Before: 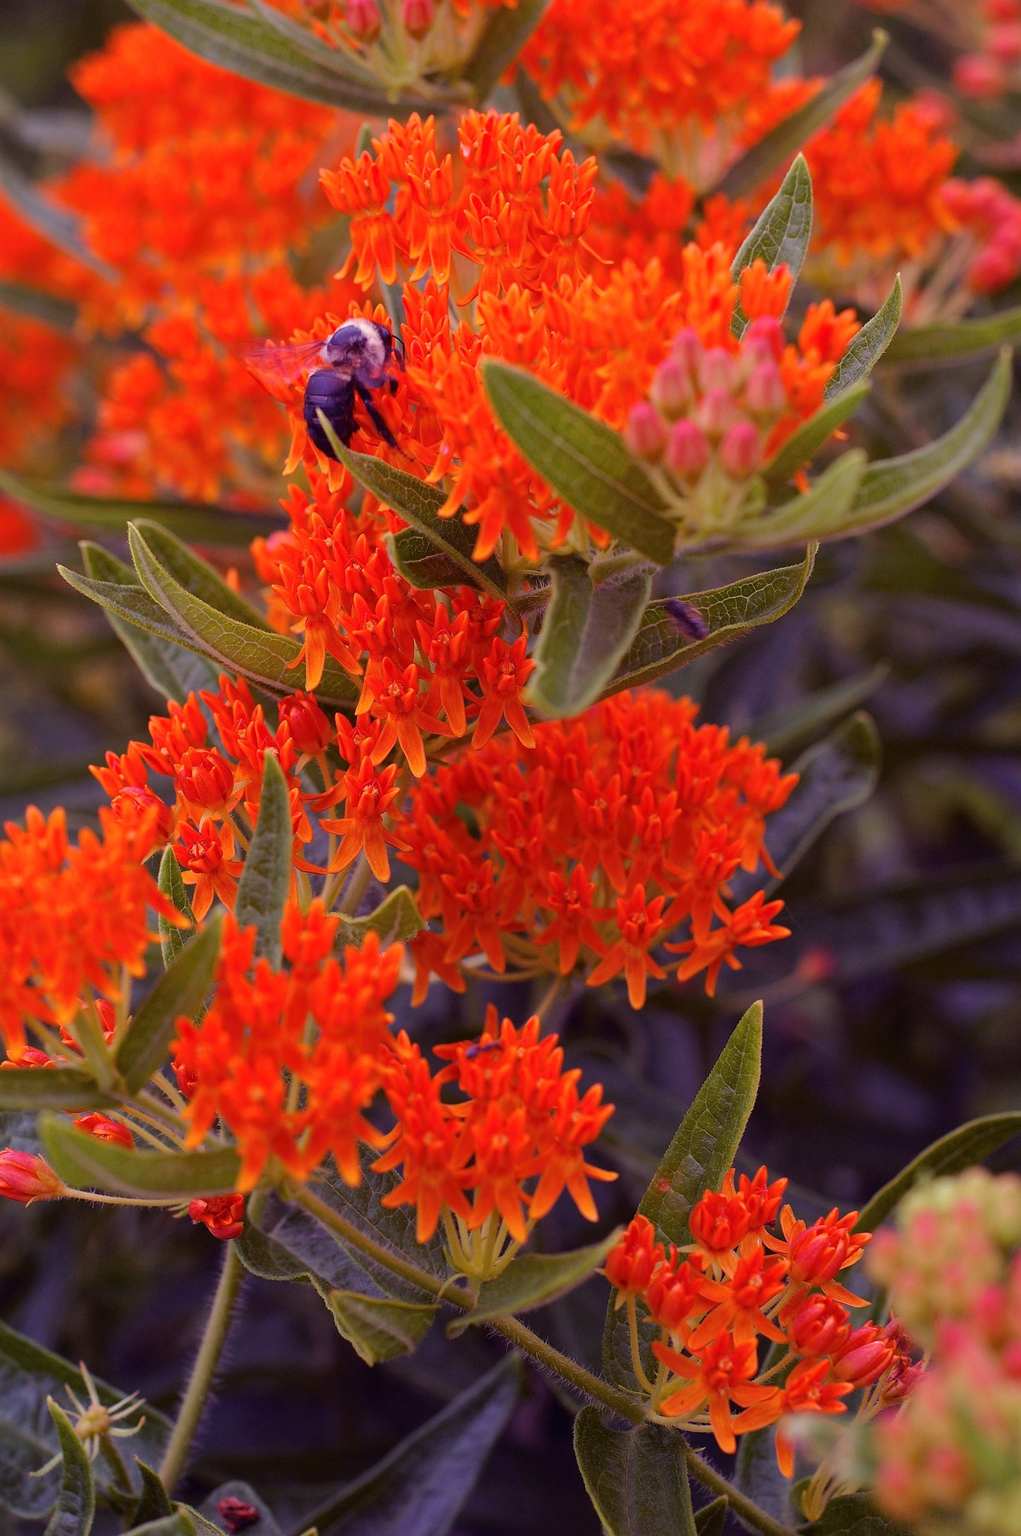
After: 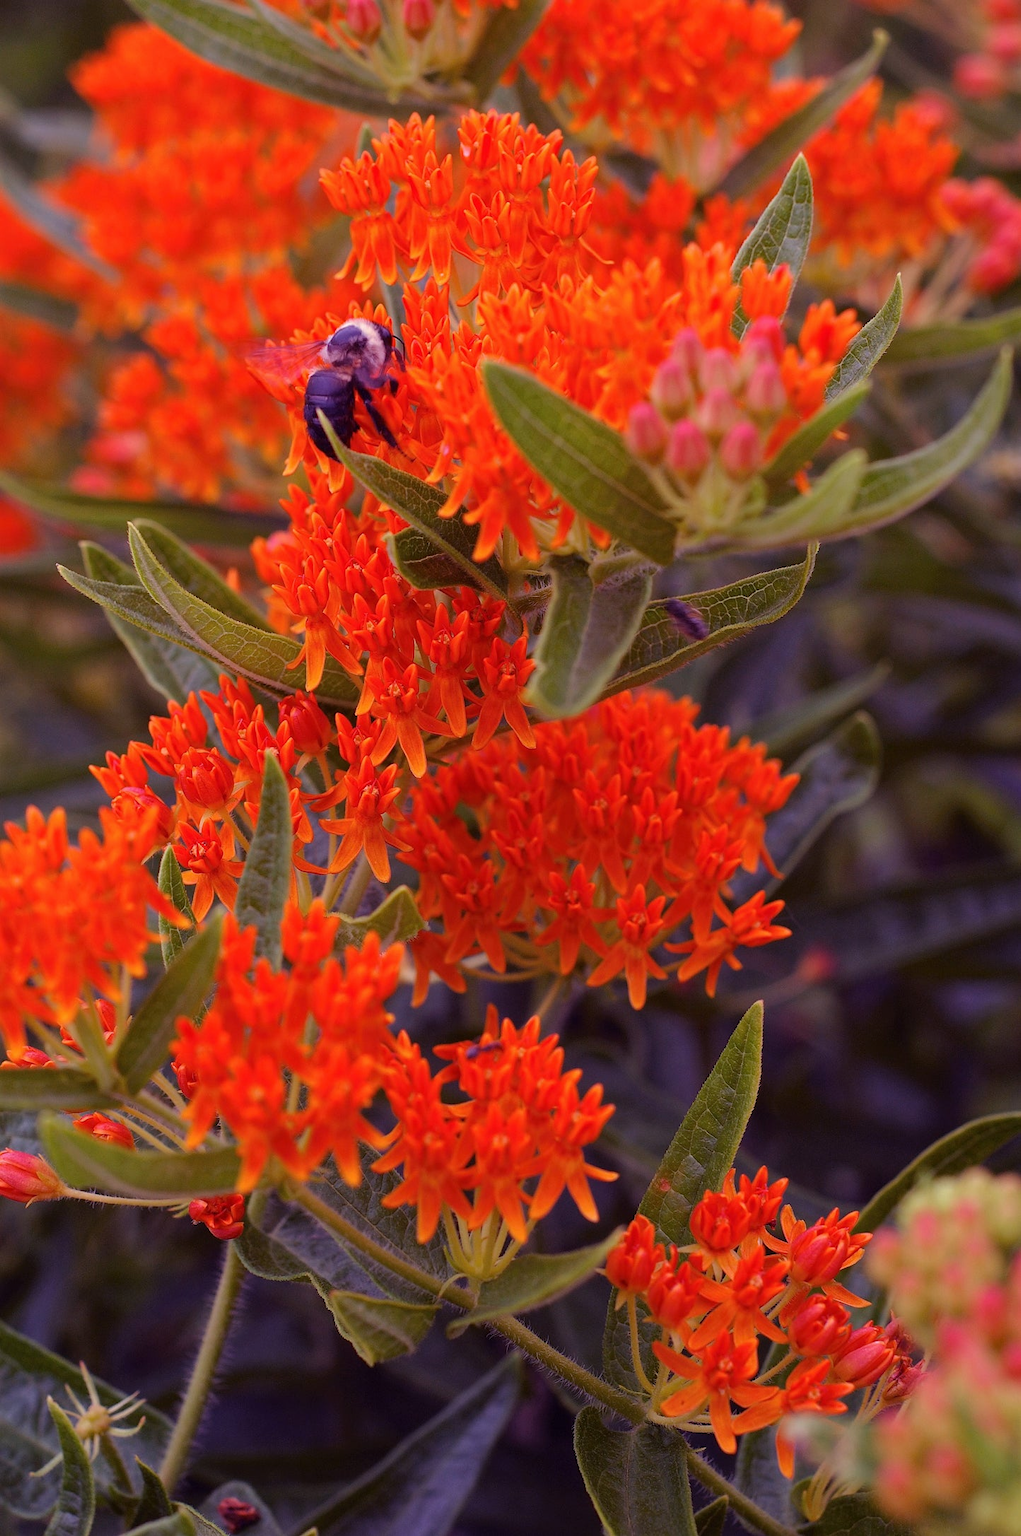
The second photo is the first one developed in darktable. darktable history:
bloom: size 9%, threshold 100%, strength 7%
exposure: exposure -0.021 EV, compensate highlight preservation false
